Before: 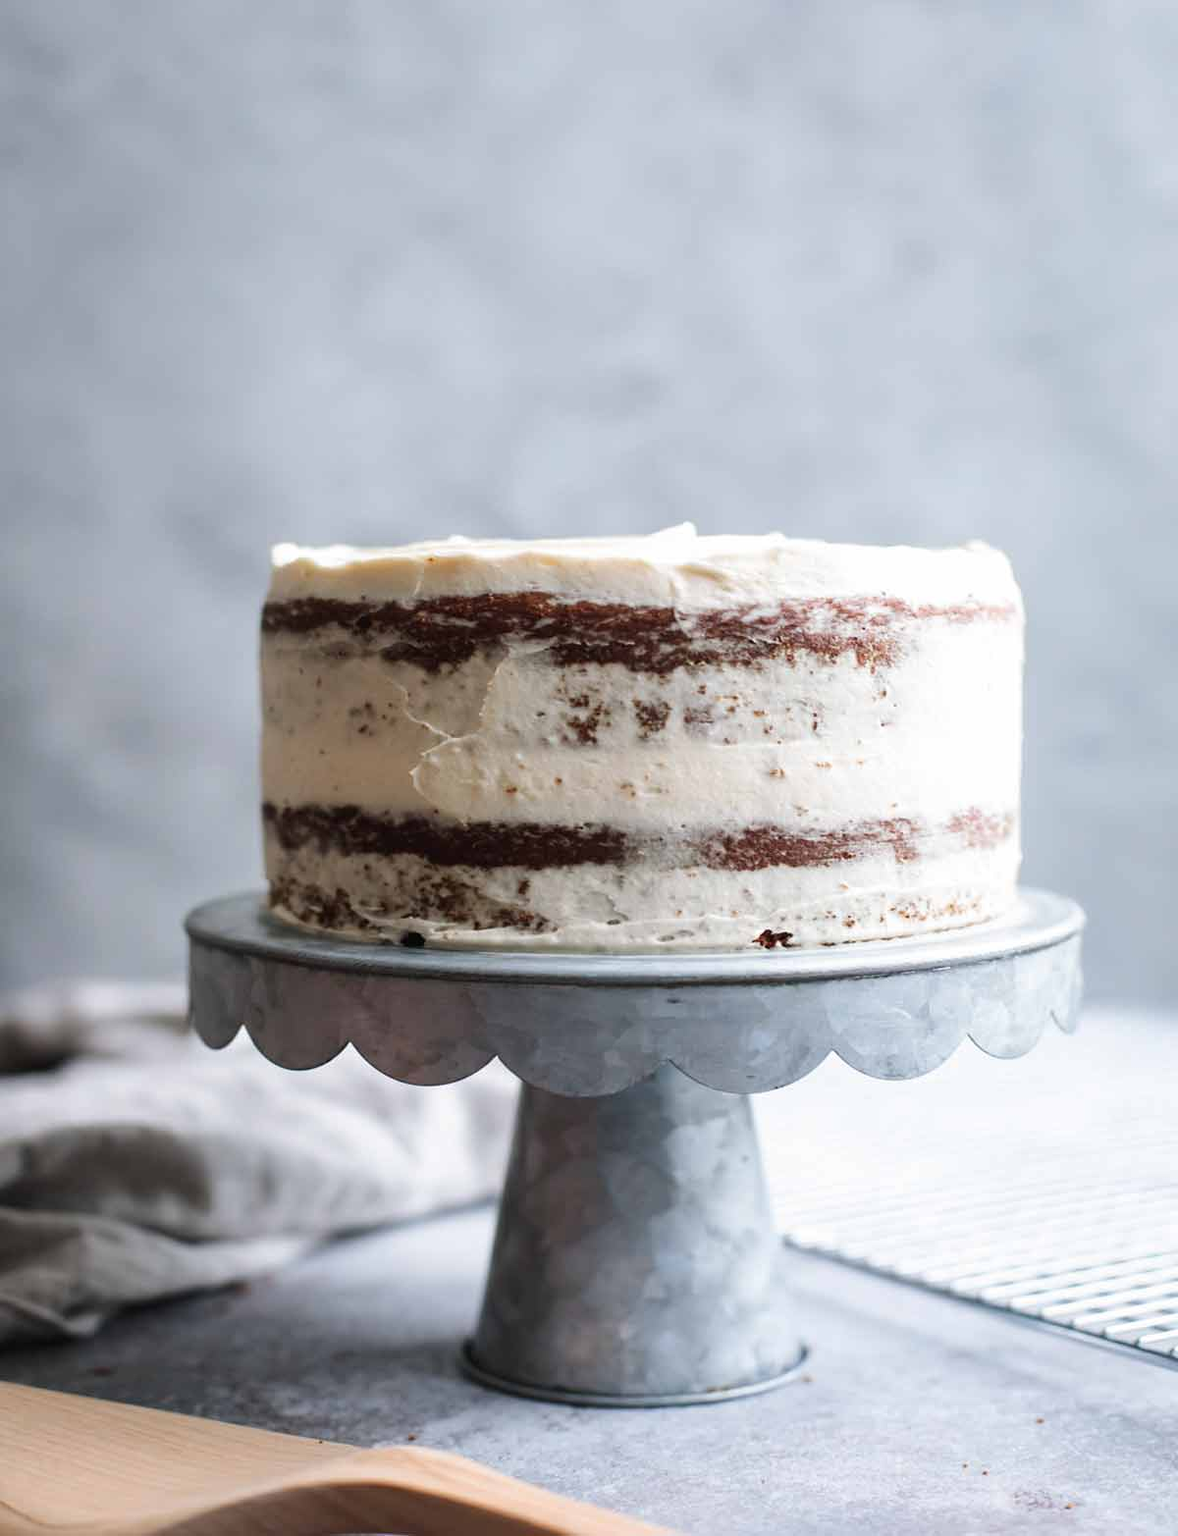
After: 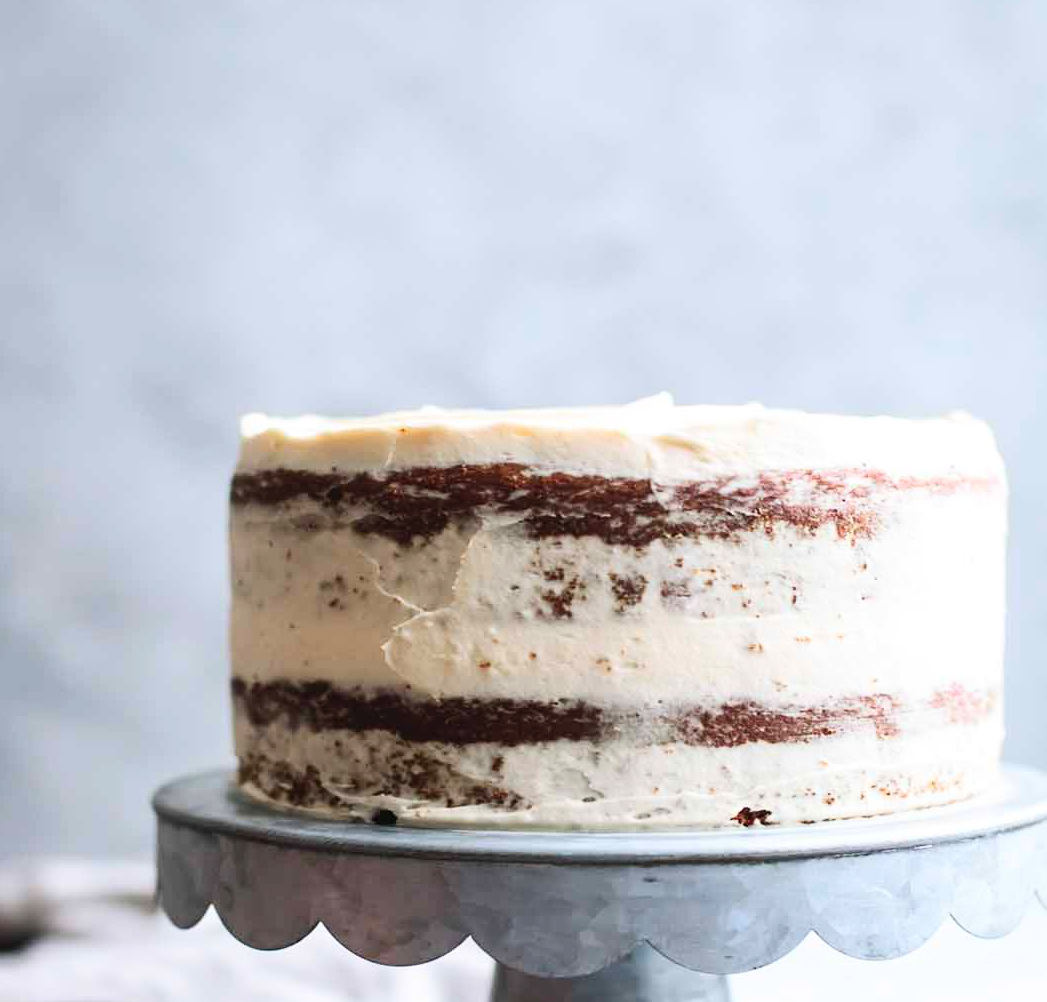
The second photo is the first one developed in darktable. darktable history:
contrast brightness saturation: contrast 0.203, brightness 0.163, saturation 0.224
crop: left 3.019%, top 8.986%, right 9.669%, bottom 26.962%
